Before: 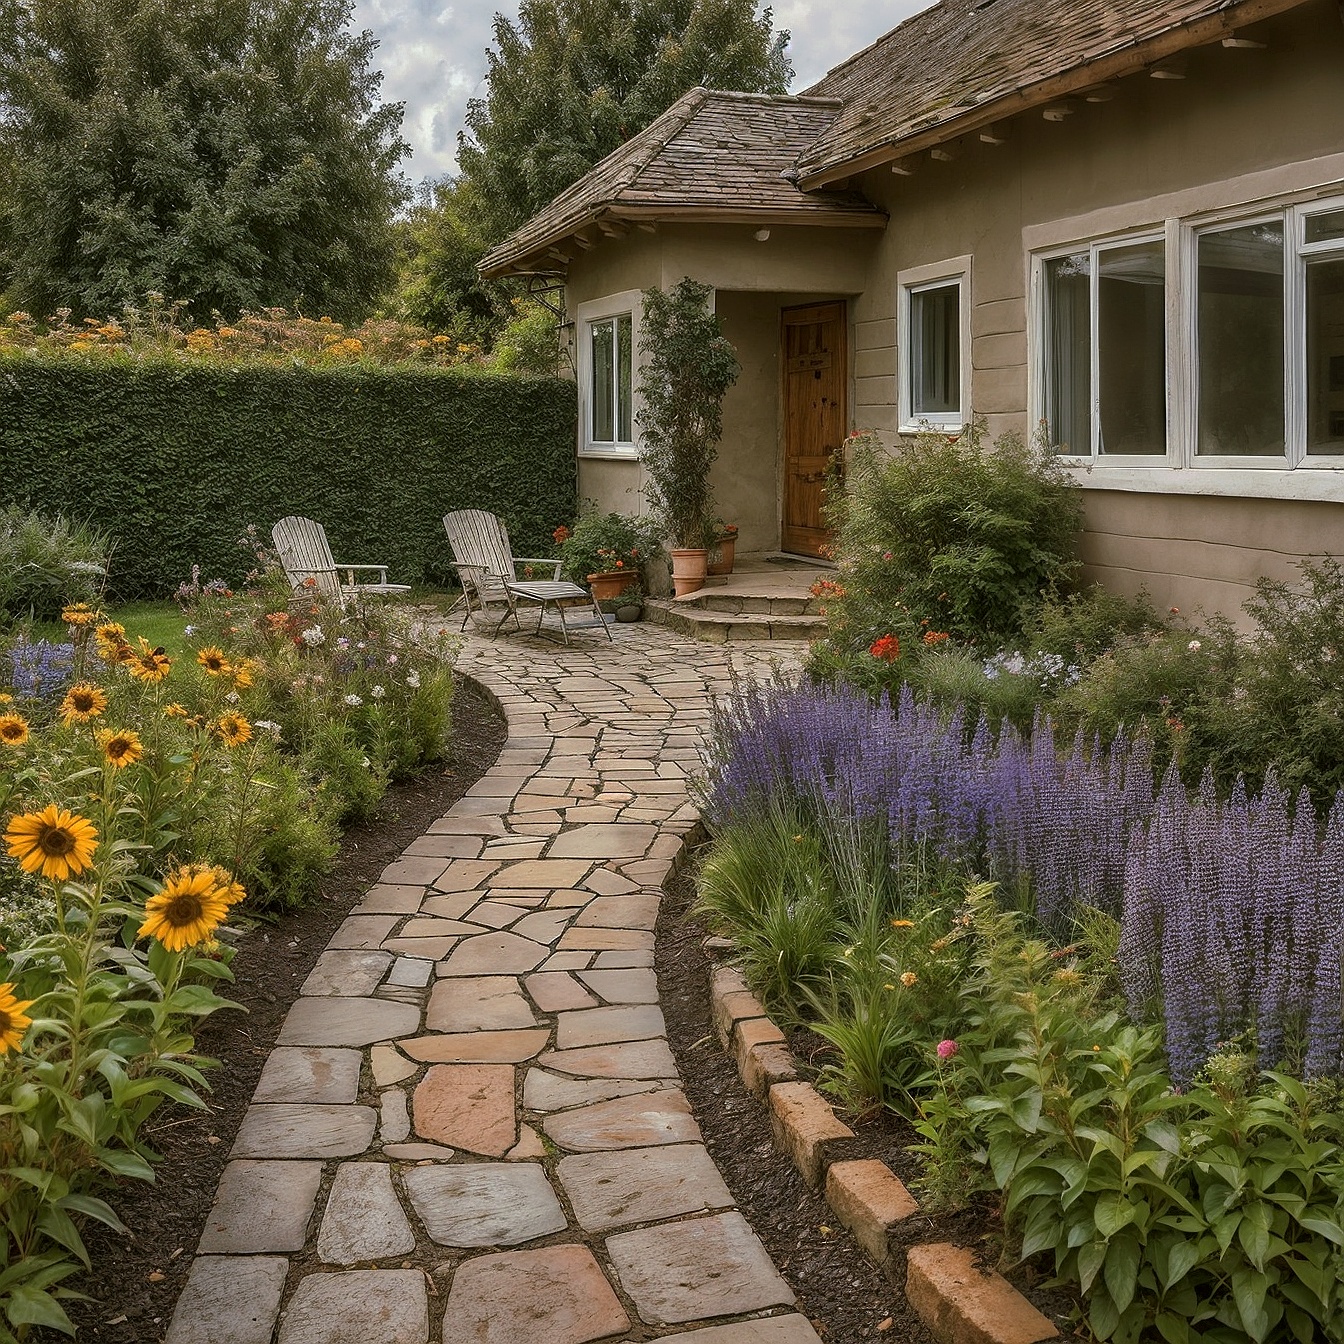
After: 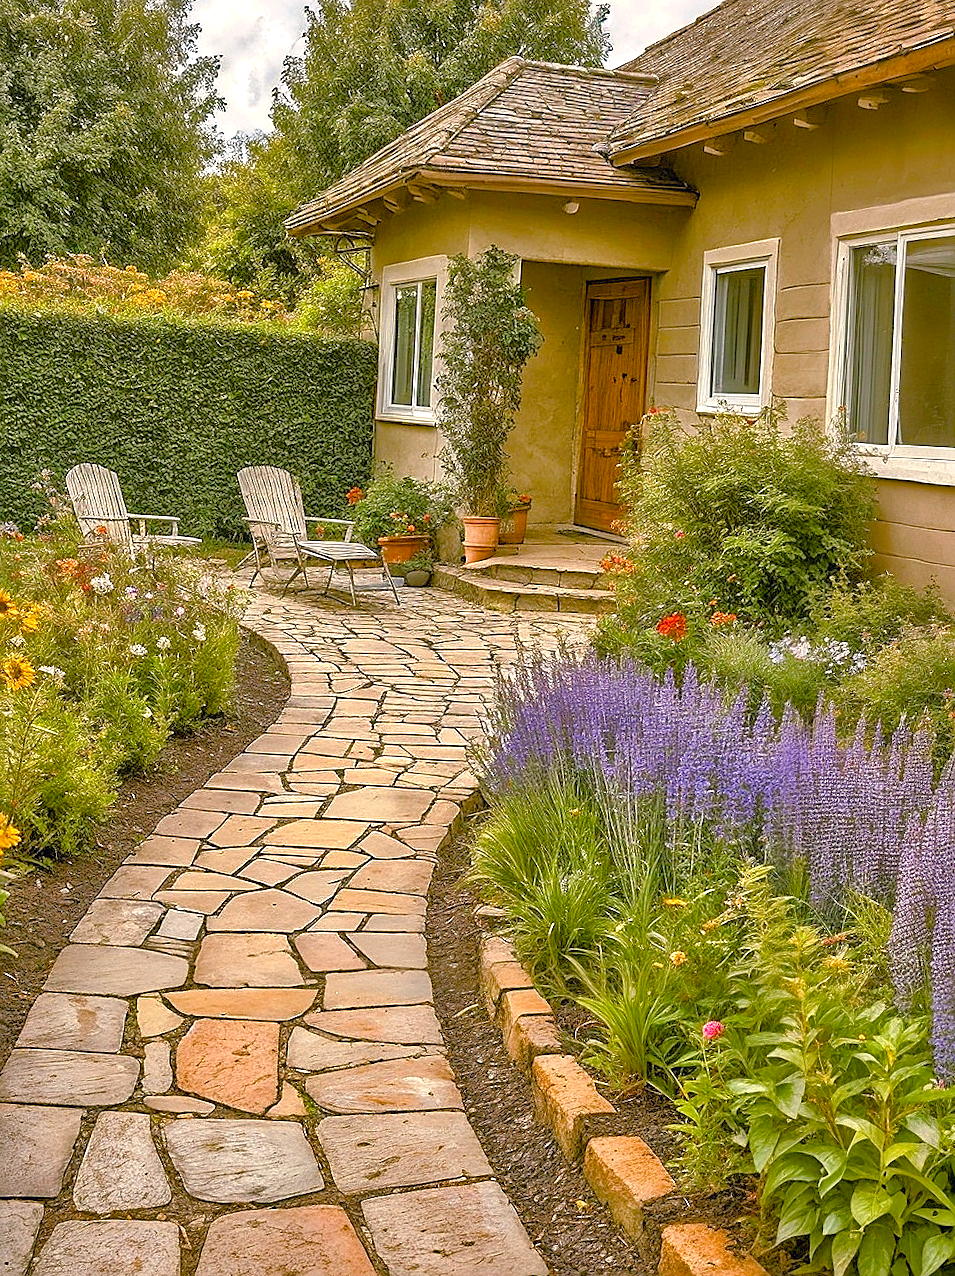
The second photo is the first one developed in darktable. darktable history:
tone equalizer: -7 EV 0.149 EV, -6 EV 0.597 EV, -5 EV 1.17 EV, -4 EV 1.33 EV, -3 EV 1.15 EV, -2 EV 0.6 EV, -1 EV 0.15 EV
haze removal: compatibility mode true
color correction: highlights a* 0.251, highlights b* 2.73, shadows a* -1.09, shadows b* -4.36
color balance rgb: highlights gain › chroma 1.649%, highlights gain › hue 56.55°, linear chroma grading › global chroma -0.565%, perceptual saturation grading › global saturation 38.732%, perceptual saturation grading › highlights -25.784%, perceptual saturation grading › mid-tones 34.887%, perceptual saturation grading › shadows 35.918%
exposure: exposure 0.777 EV, compensate highlight preservation false
sharpen: amount 0.492
crop and rotate: angle -3.04°, left 14.188%, top 0.034%, right 11.055%, bottom 0.067%
